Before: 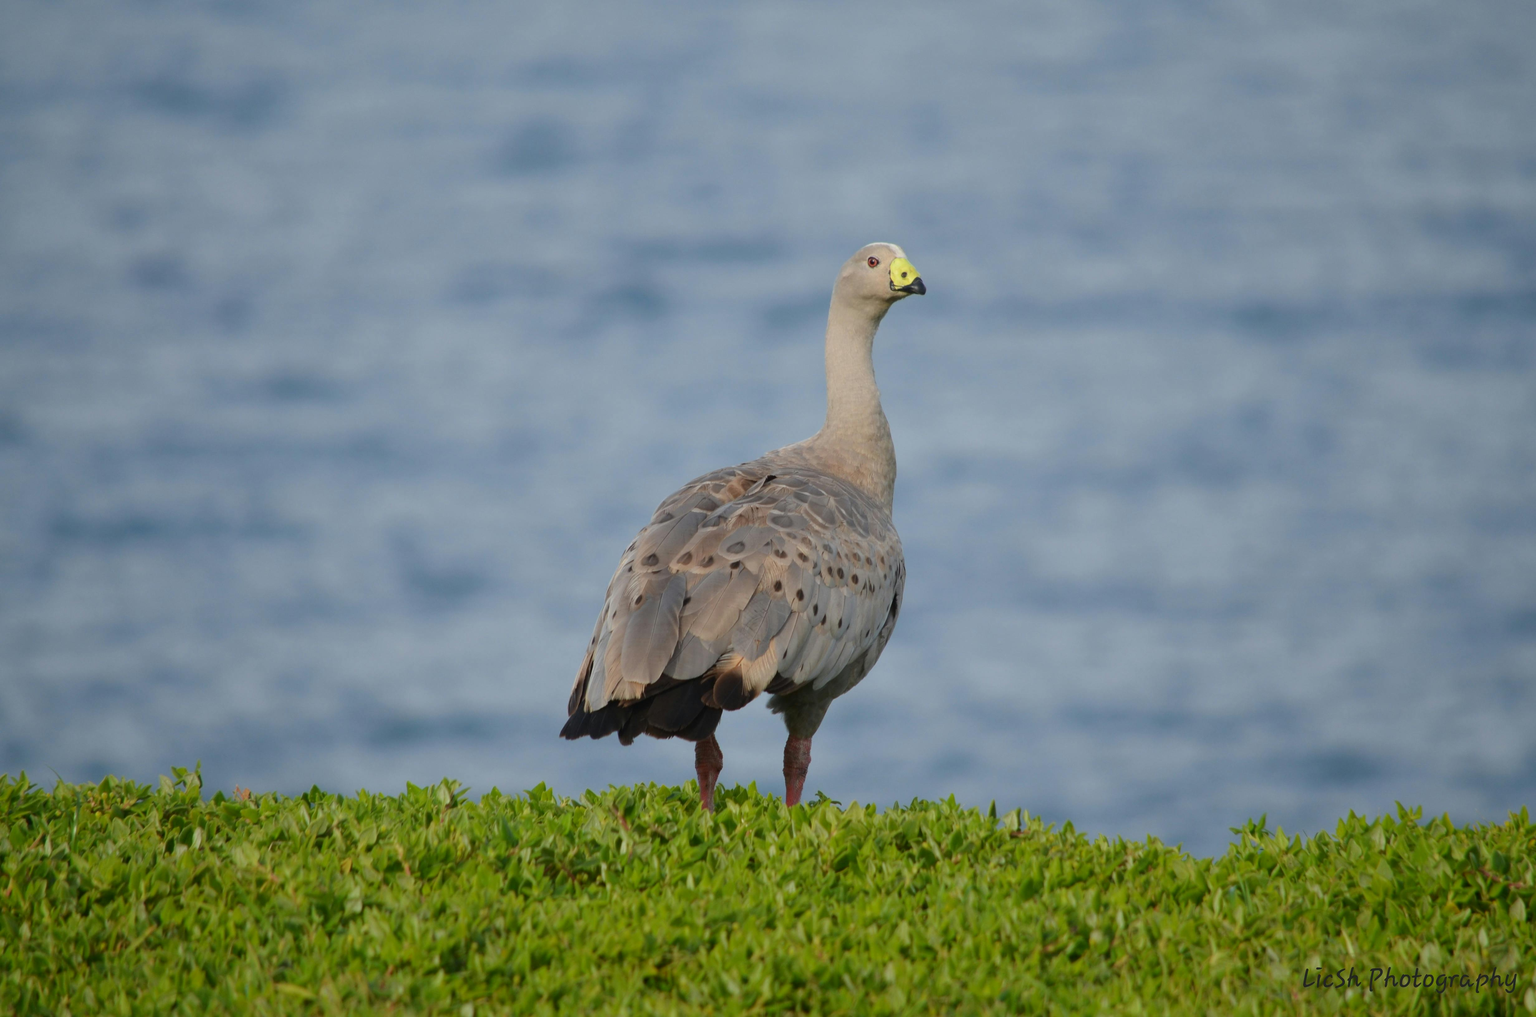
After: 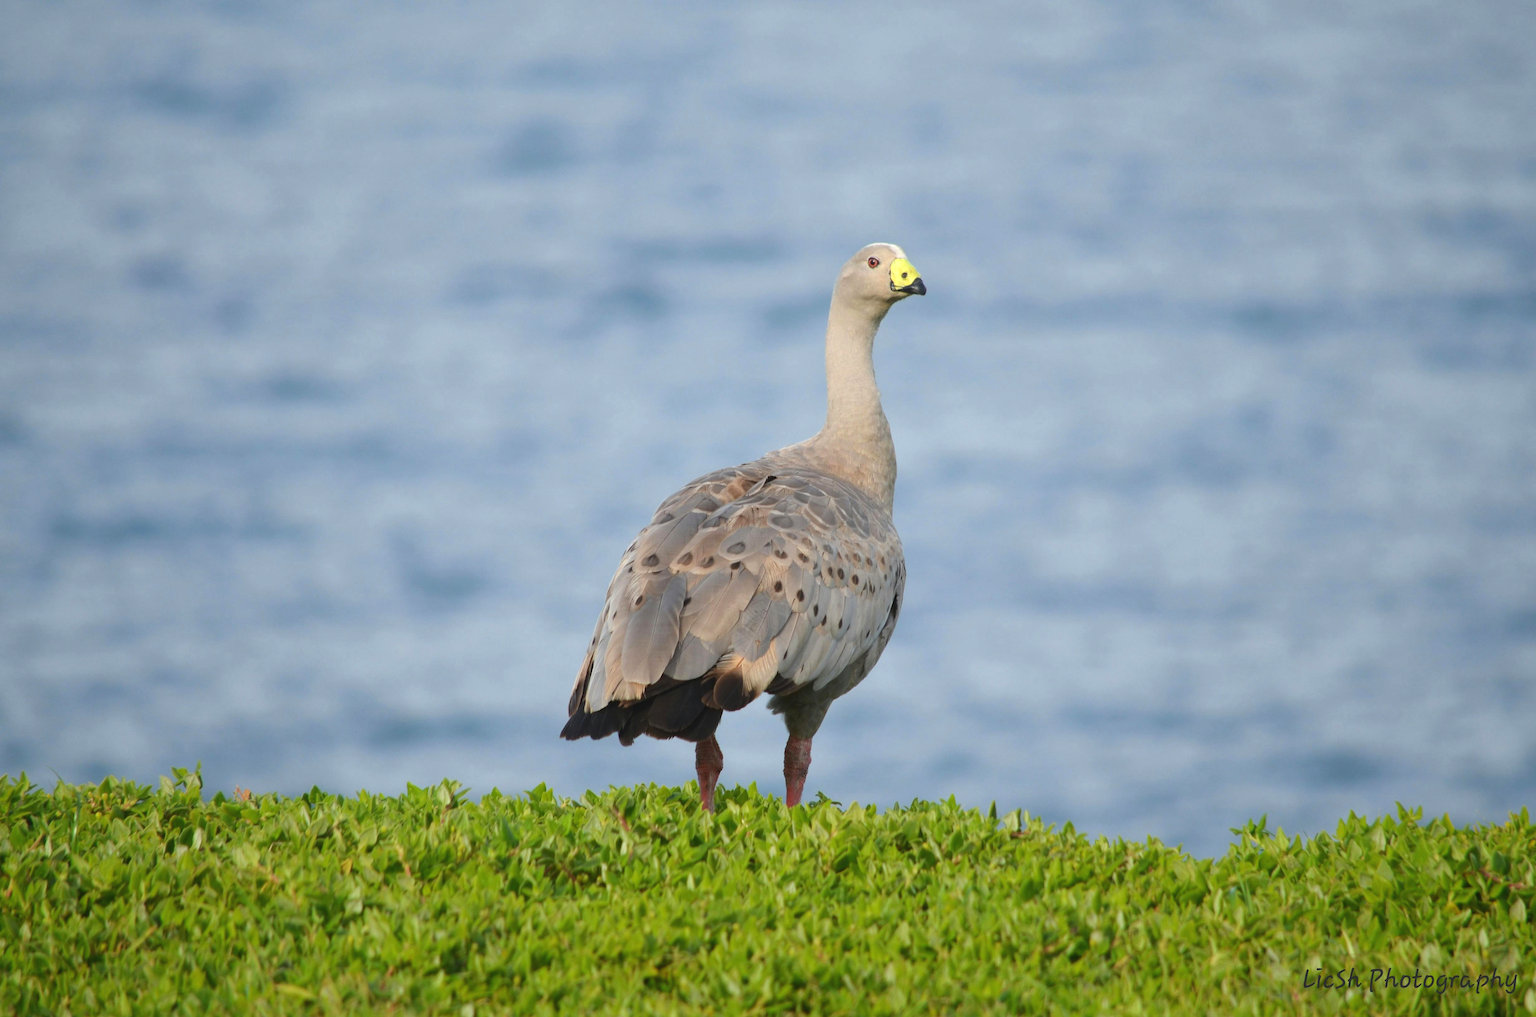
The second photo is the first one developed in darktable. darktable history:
exposure: black level correction -0.002, exposure 0.535 EV, compensate exposure bias true, compensate highlight preservation false
